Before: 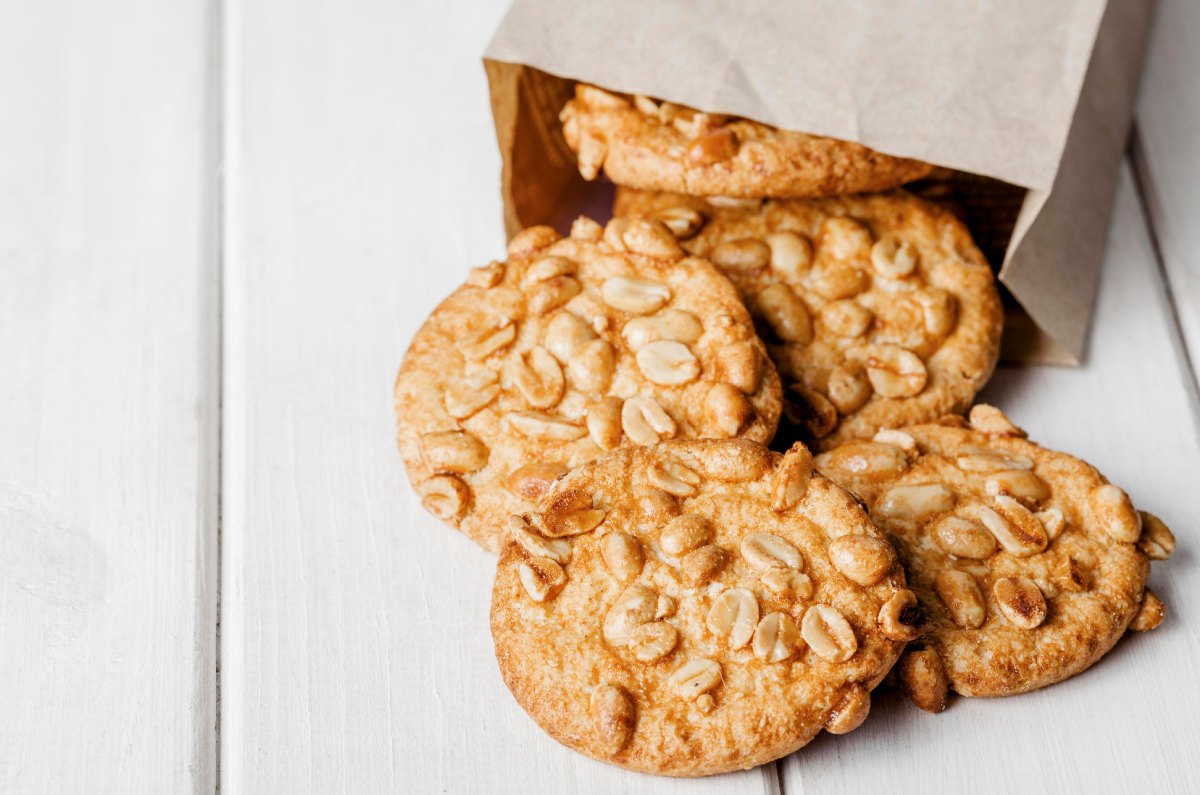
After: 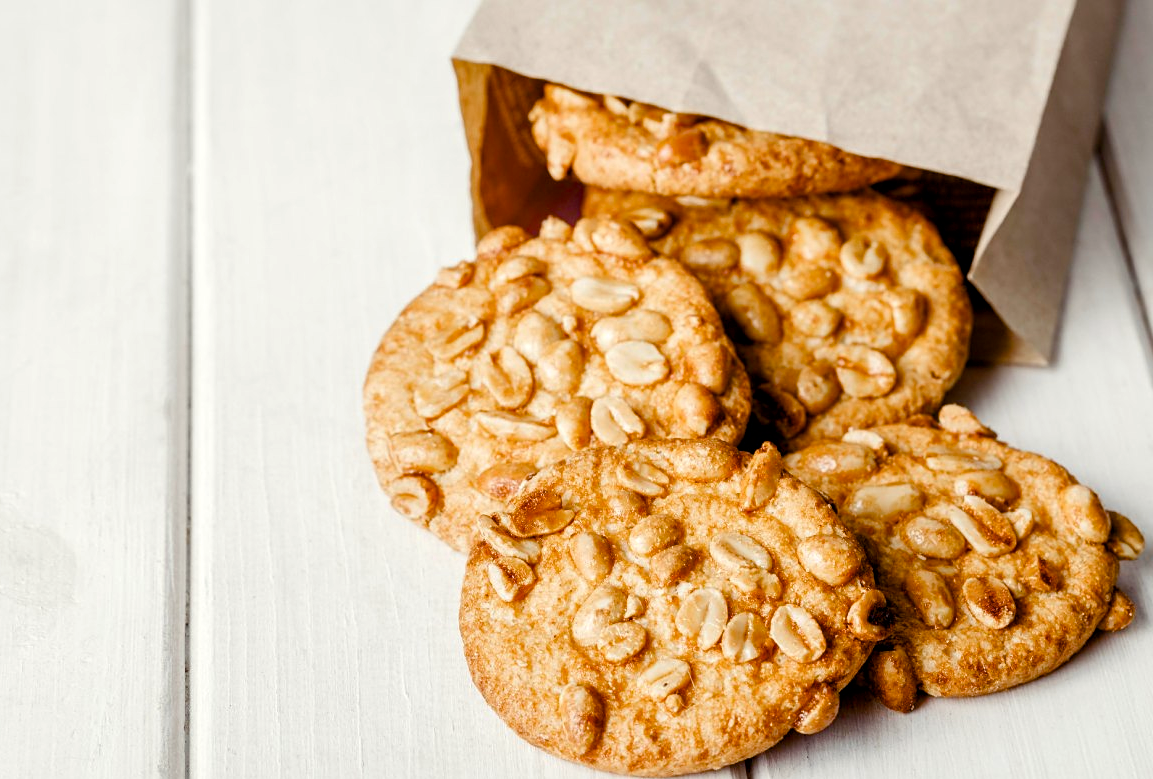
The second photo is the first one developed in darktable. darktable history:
sharpen: amount 0.204
local contrast: mode bilateral grid, contrast 20, coarseness 49, detail 119%, midtone range 0.2
crop and rotate: left 2.662%, right 1.209%, bottom 1.894%
color balance rgb: highlights gain › luminance 5.742%, highlights gain › chroma 1.287%, highlights gain › hue 90.99°, perceptual saturation grading › global saturation 20%, perceptual saturation grading › highlights -25.675%, perceptual saturation grading › shadows 49.618%
